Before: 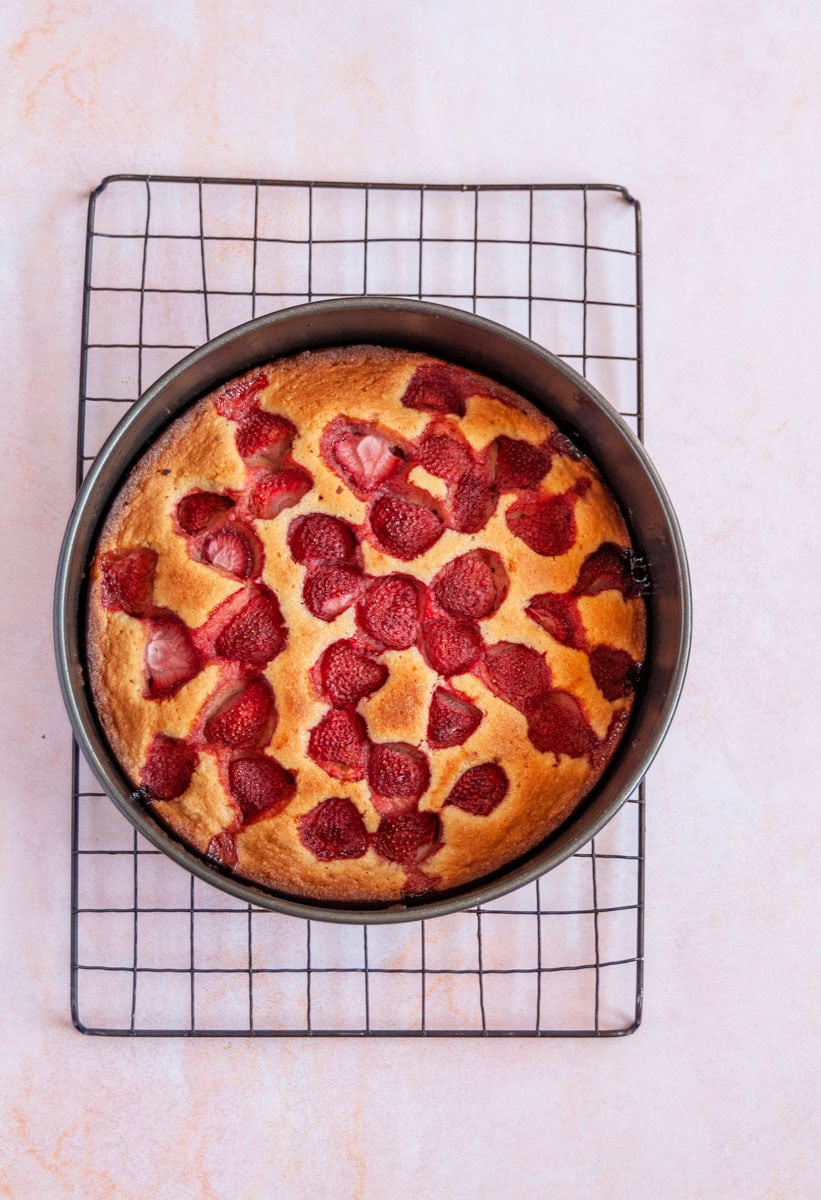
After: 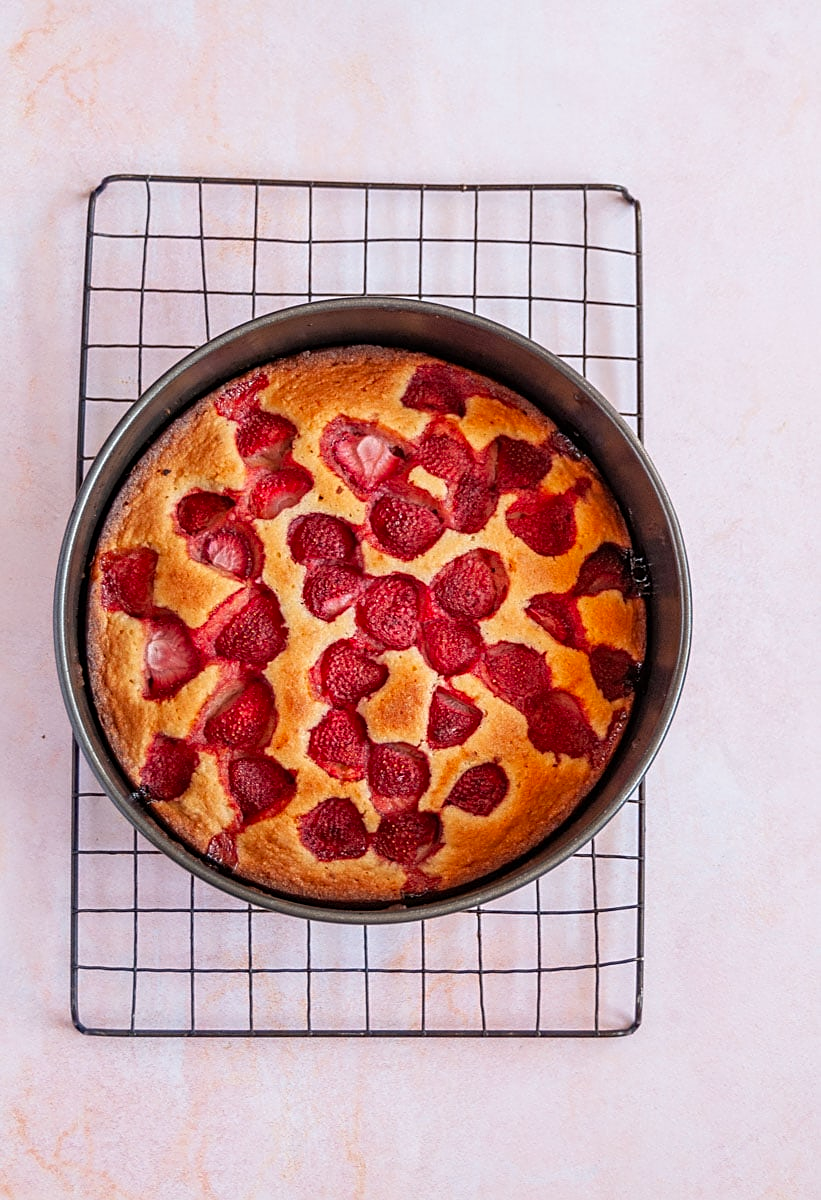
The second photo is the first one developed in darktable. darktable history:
sharpen: on, module defaults
vibrance: vibrance 50%
